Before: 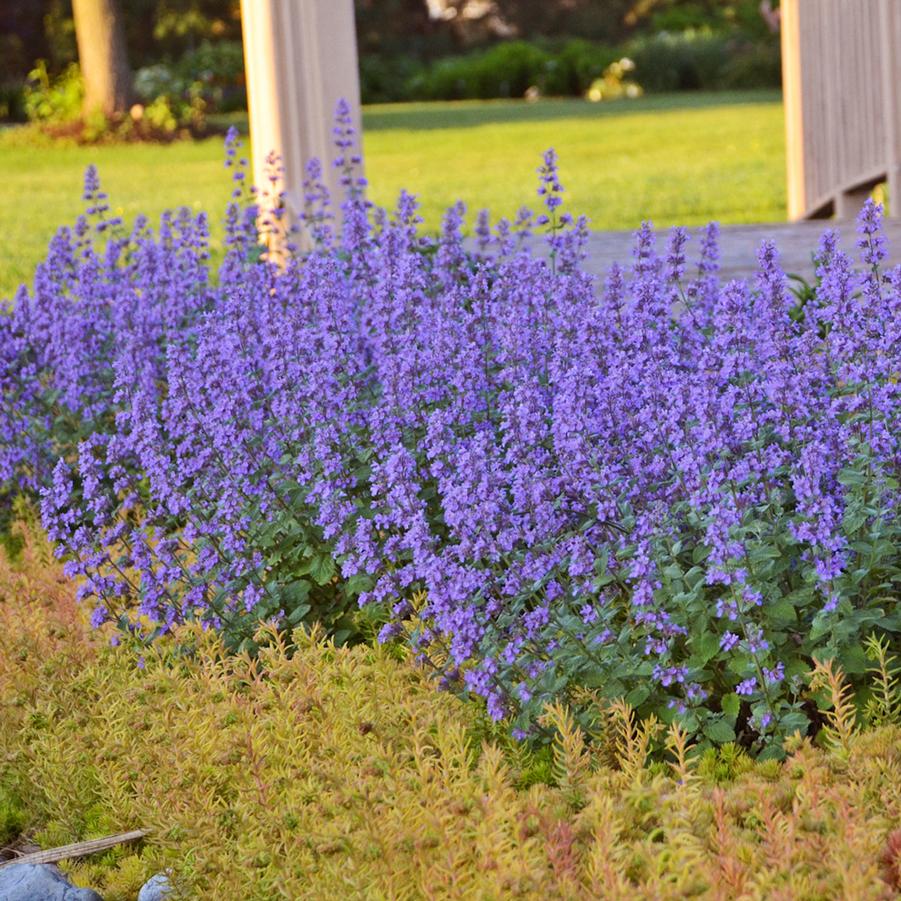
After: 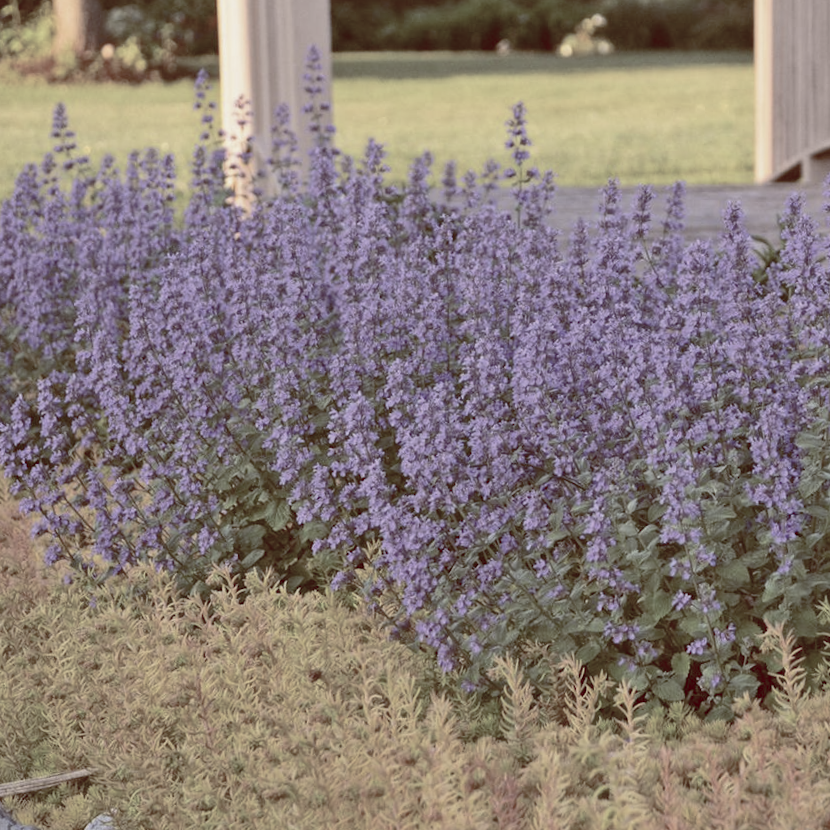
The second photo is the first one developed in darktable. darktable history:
crop and rotate: angle -1.96°, left 3.097%, top 4.154%, right 1.586%, bottom 0.529%
color balance rgb: shadows lift › luminance 1%, shadows lift › chroma 0.2%, shadows lift › hue 20°, power › luminance 1%, power › chroma 0.4%, power › hue 34°, highlights gain › luminance 0.8%, highlights gain › chroma 0.4%, highlights gain › hue 44°, global offset › chroma 0.4%, global offset › hue 34°, white fulcrum 0.08 EV, linear chroma grading › shadows -7%, linear chroma grading › highlights -7%, linear chroma grading › global chroma -10%, linear chroma grading › mid-tones -8%, perceptual saturation grading › global saturation -28%, perceptual saturation grading › highlights -20%, perceptual saturation grading › mid-tones -24%, perceptual saturation grading › shadows -24%, perceptual brilliance grading › global brilliance -1%, perceptual brilliance grading › highlights -1%, perceptual brilliance grading › mid-tones -1%, perceptual brilliance grading › shadows -1%, global vibrance -17%, contrast -6%
